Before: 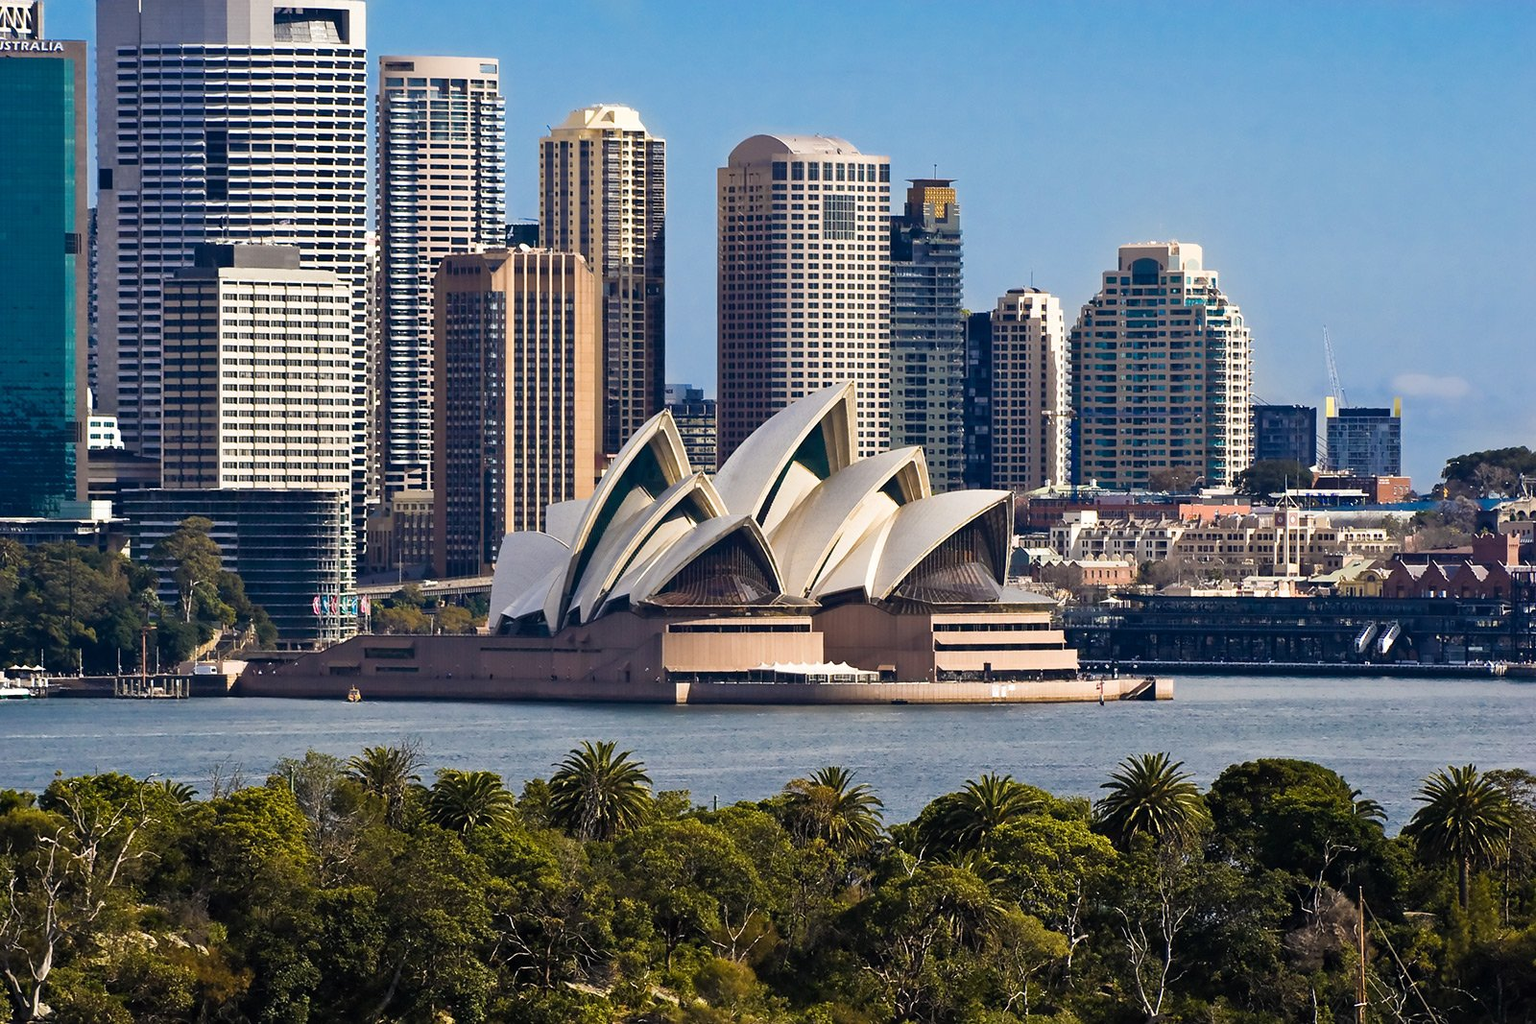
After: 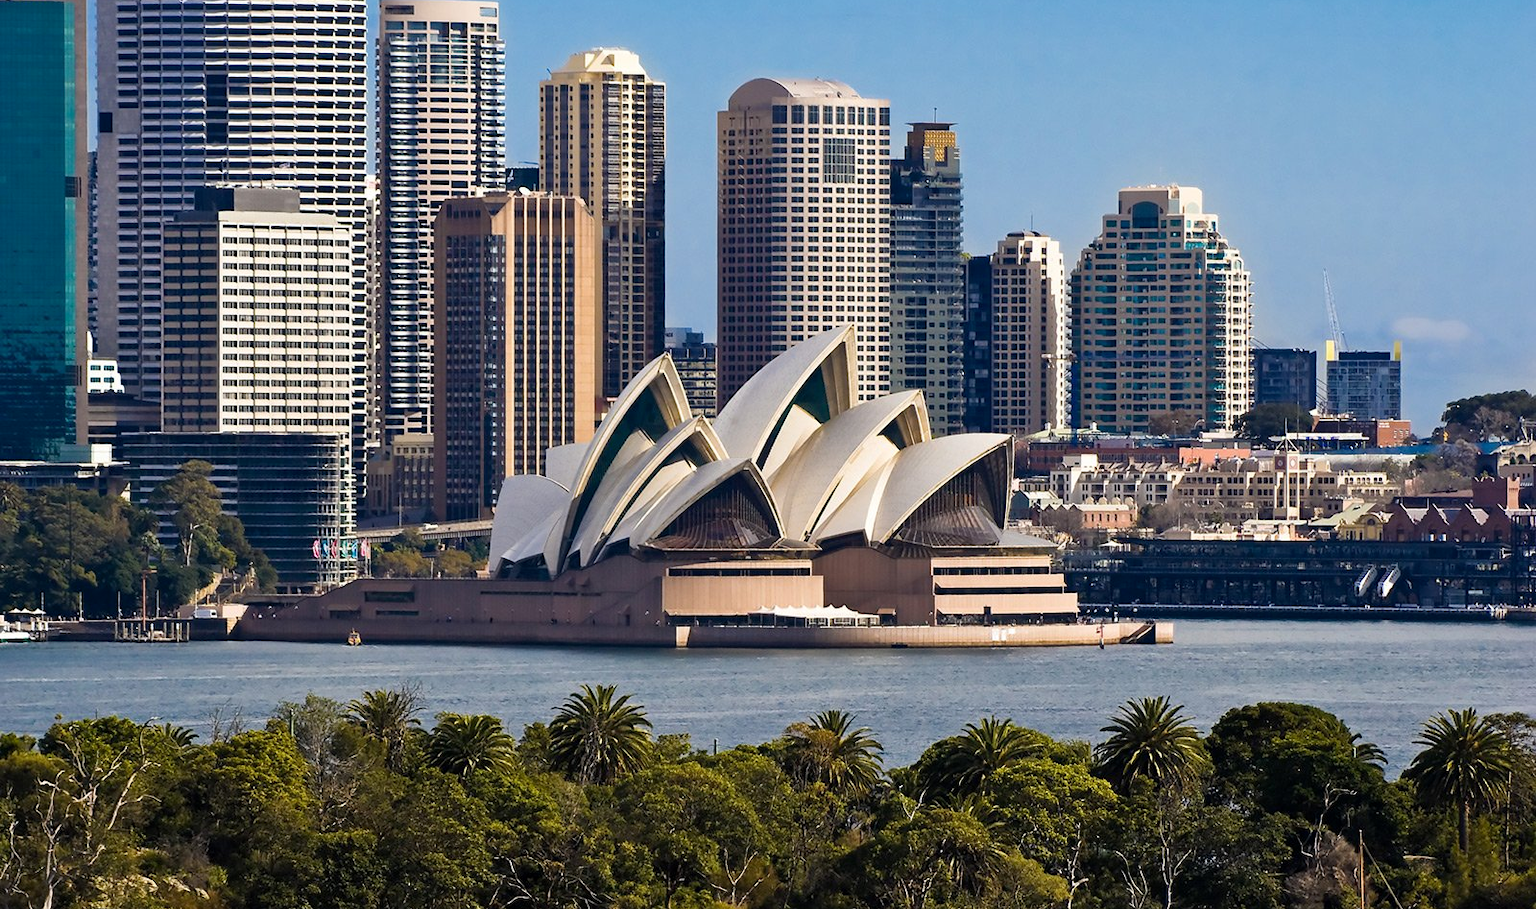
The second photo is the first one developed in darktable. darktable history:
exposure: black level correction 0.001, compensate highlight preservation false
crop and rotate: top 5.609%, bottom 5.609%
